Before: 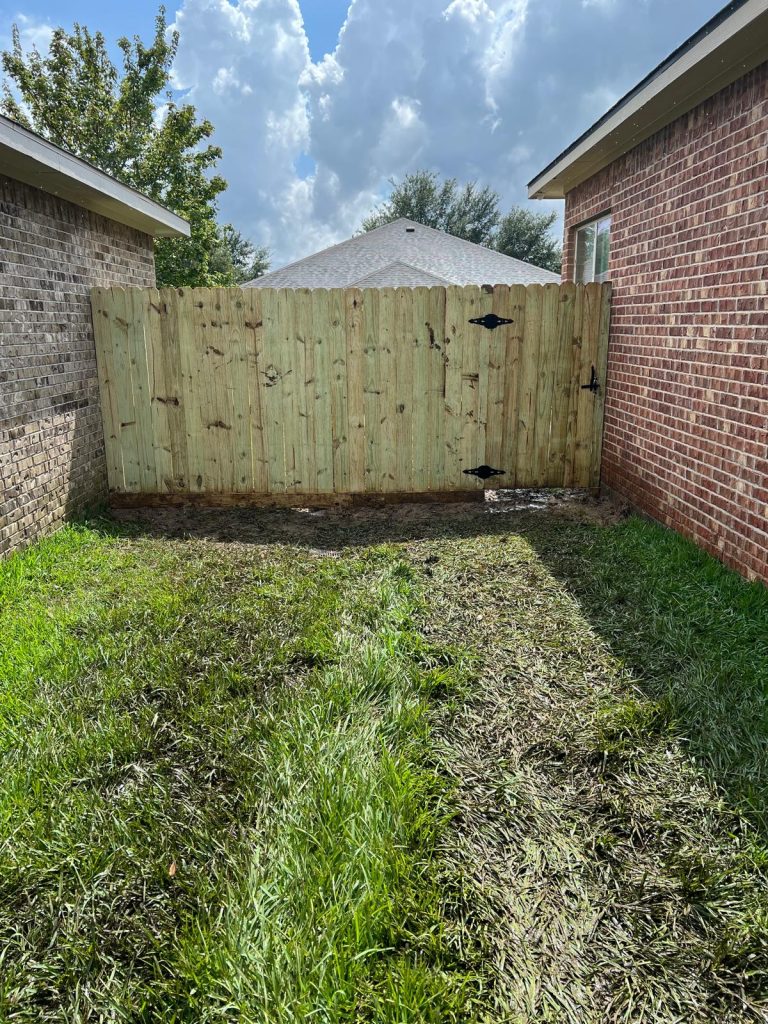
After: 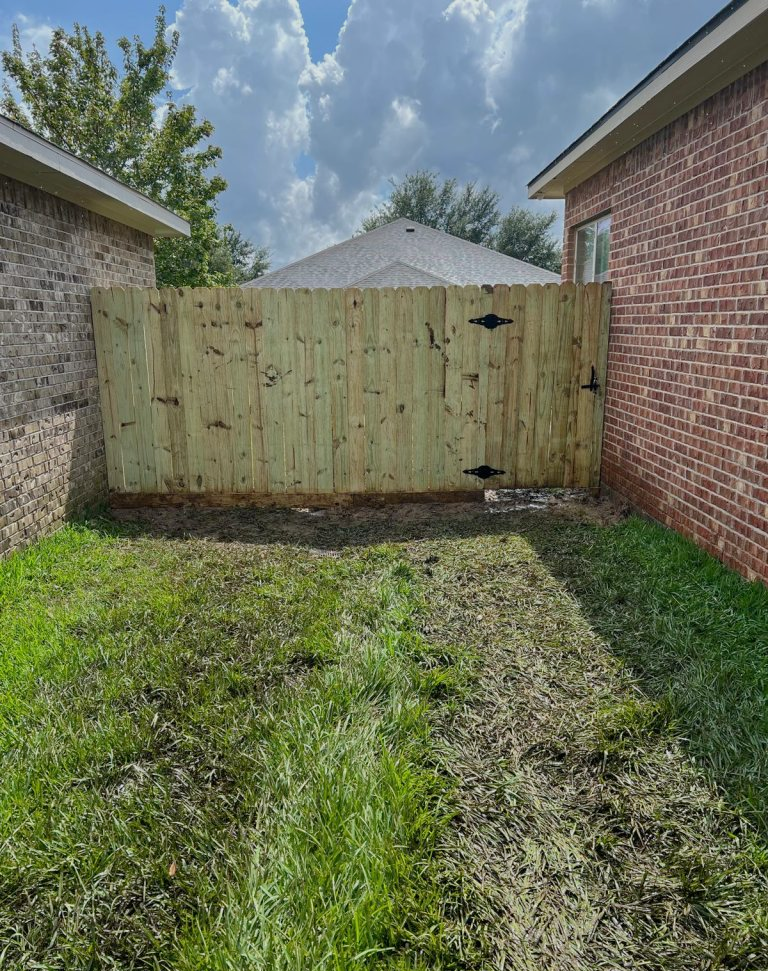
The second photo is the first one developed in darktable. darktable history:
tone equalizer: -8 EV 0.25 EV, -7 EV 0.417 EV, -6 EV 0.417 EV, -5 EV 0.25 EV, -3 EV -0.25 EV, -2 EV -0.417 EV, -1 EV -0.417 EV, +0 EV -0.25 EV, edges refinement/feathering 500, mask exposure compensation -1.57 EV, preserve details guided filter
crop and rotate: top 0%, bottom 5.097%
